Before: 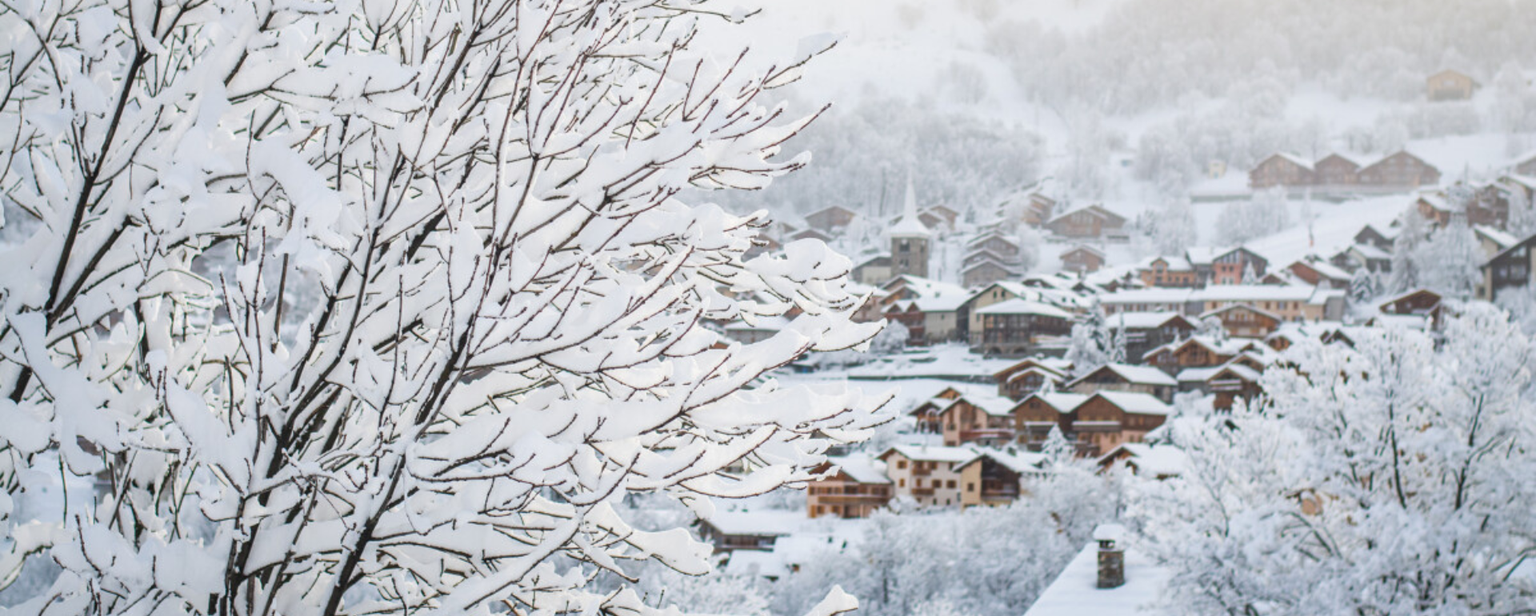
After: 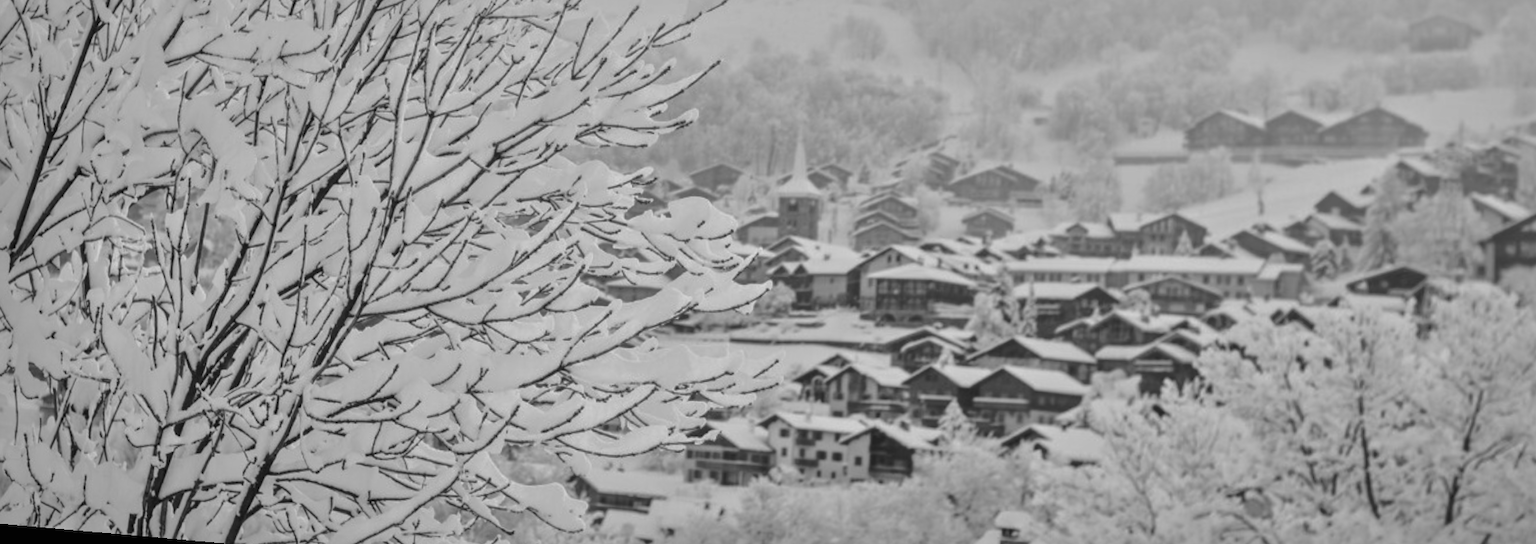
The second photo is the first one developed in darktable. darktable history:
tone curve: curves: ch0 [(0, 0.003) (0.117, 0.101) (0.257, 0.246) (0.408, 0.432) (0.611, 0.653) (0.824, 0.846) (1, 1)]; ch1 [(0, 0) (0.227, 0.197) (0.405, 0.421) (0.501, 0.501) (0.522, 0.53) (0.563, 0.572) (0.589, 0.611) (0.699, 0.709) (0.976, 0.992)]; ch2 [(0, 0) (0.208, 0.176) (0.377, 0.38) (0.5, 0.5) (0.537, 0.534) (0.571, 0.576) (0.681, 0.746) (1, 1)], color space Lab, independent channels, preserve colors none
rotate and perspective: rotation 1.69°, lens shift (vertical) -0.023, lens shift (horizontal) -0.291, crop left 0.025, crop right 0.988, crop top 0.092, crop bottom 0.842
shadows and highlights: on, module defaults
white balance: red 0.766, blue 1.537
rgb levels: preserve colors max RGB
monochrome: size 1
contrast brightness saturation: brightness -0.09
